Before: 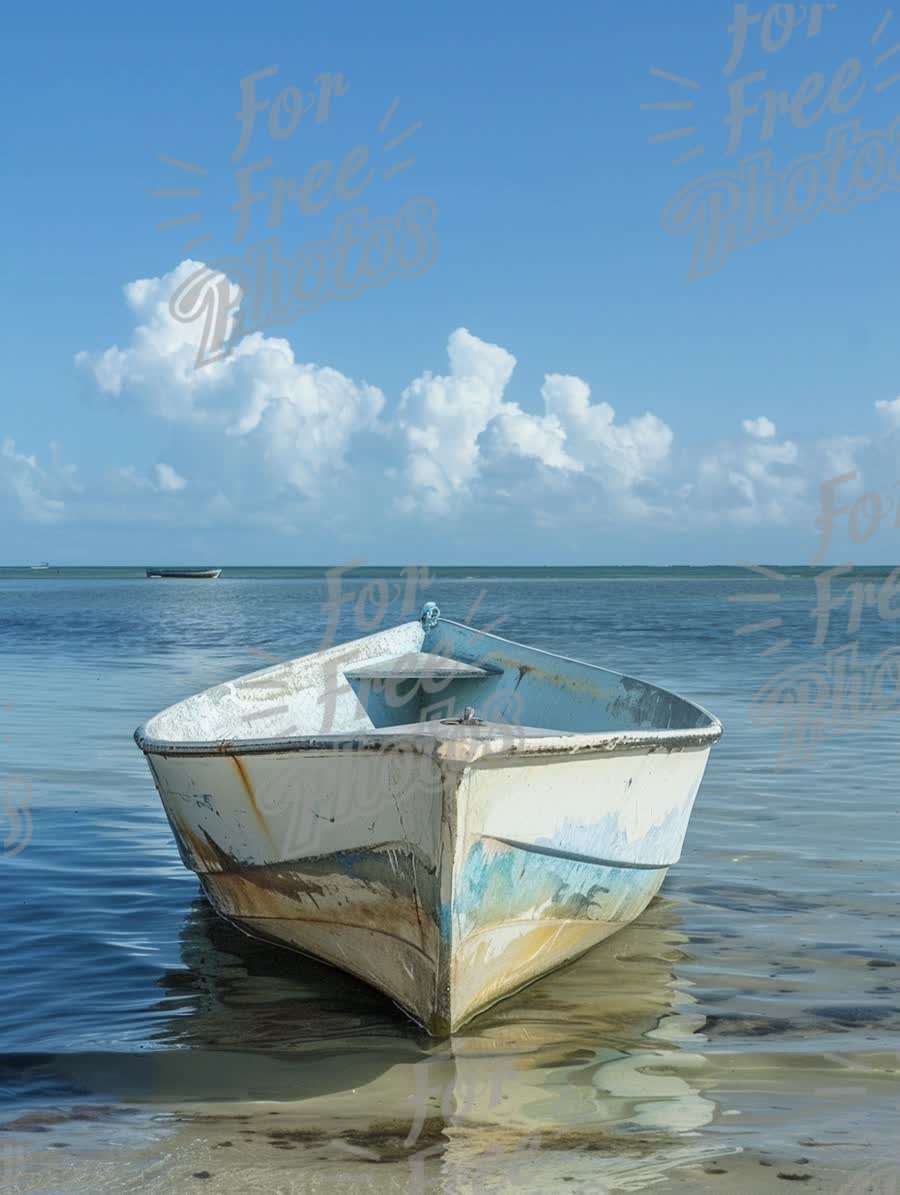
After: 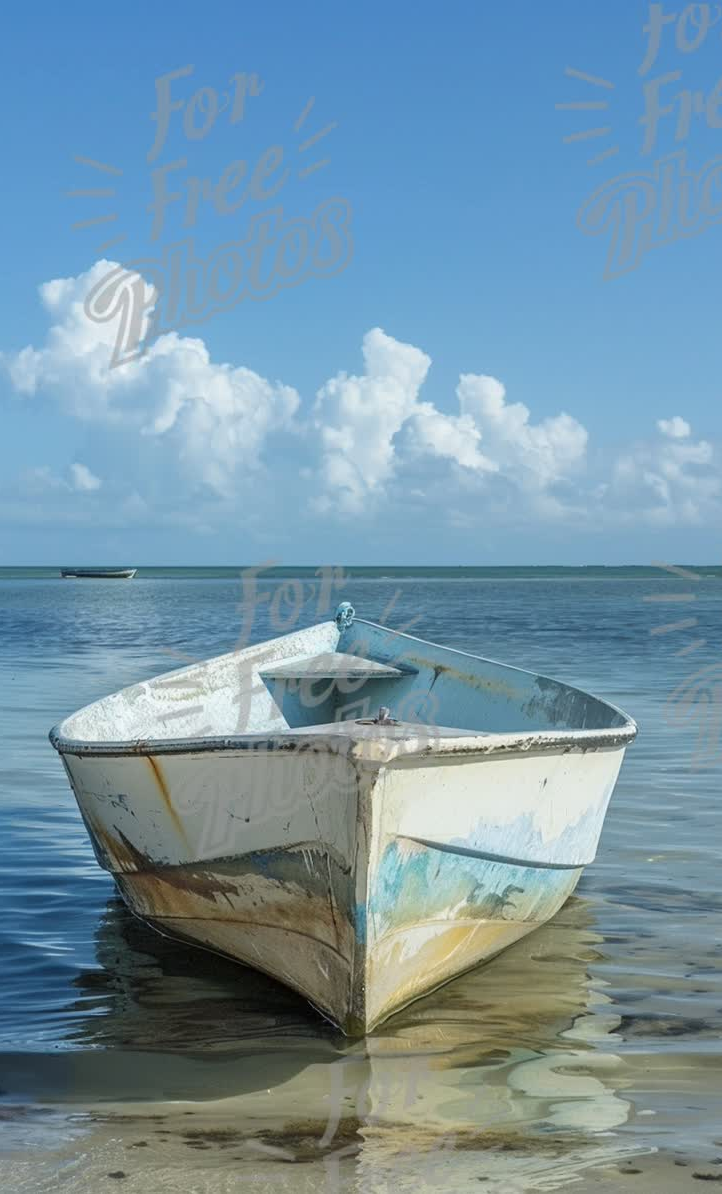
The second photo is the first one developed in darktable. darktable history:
crop and rotate: left 9.477%, right 10.256%
